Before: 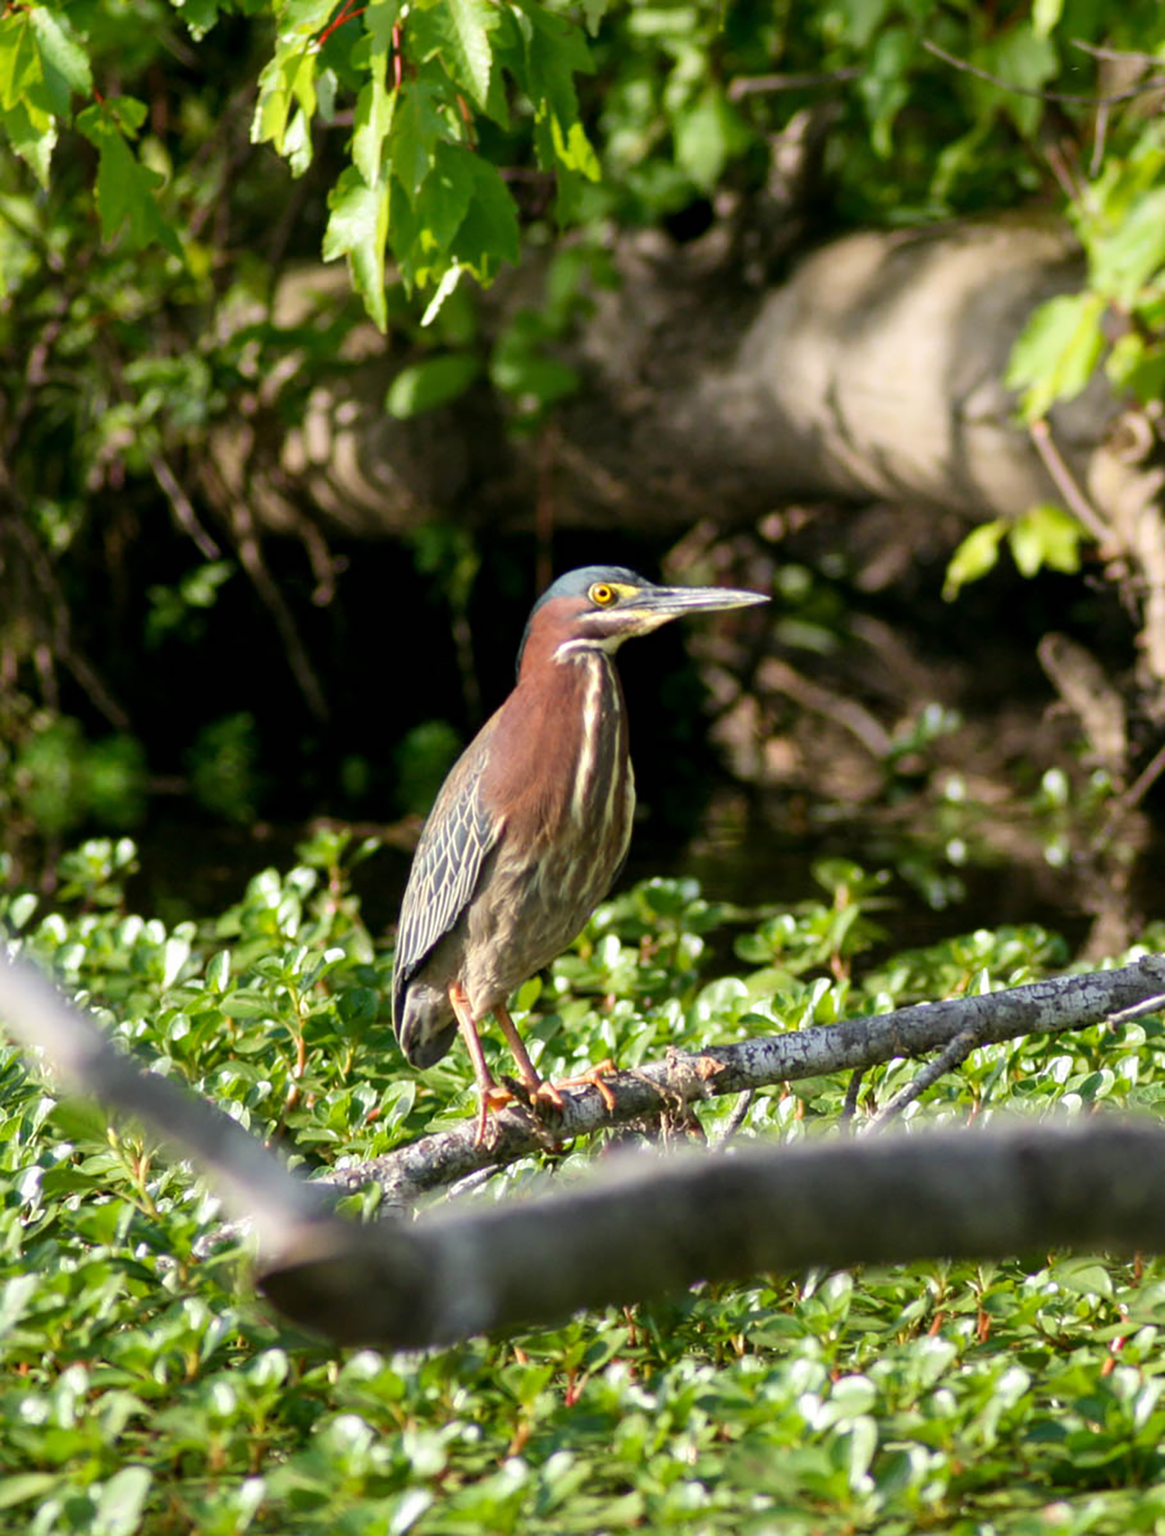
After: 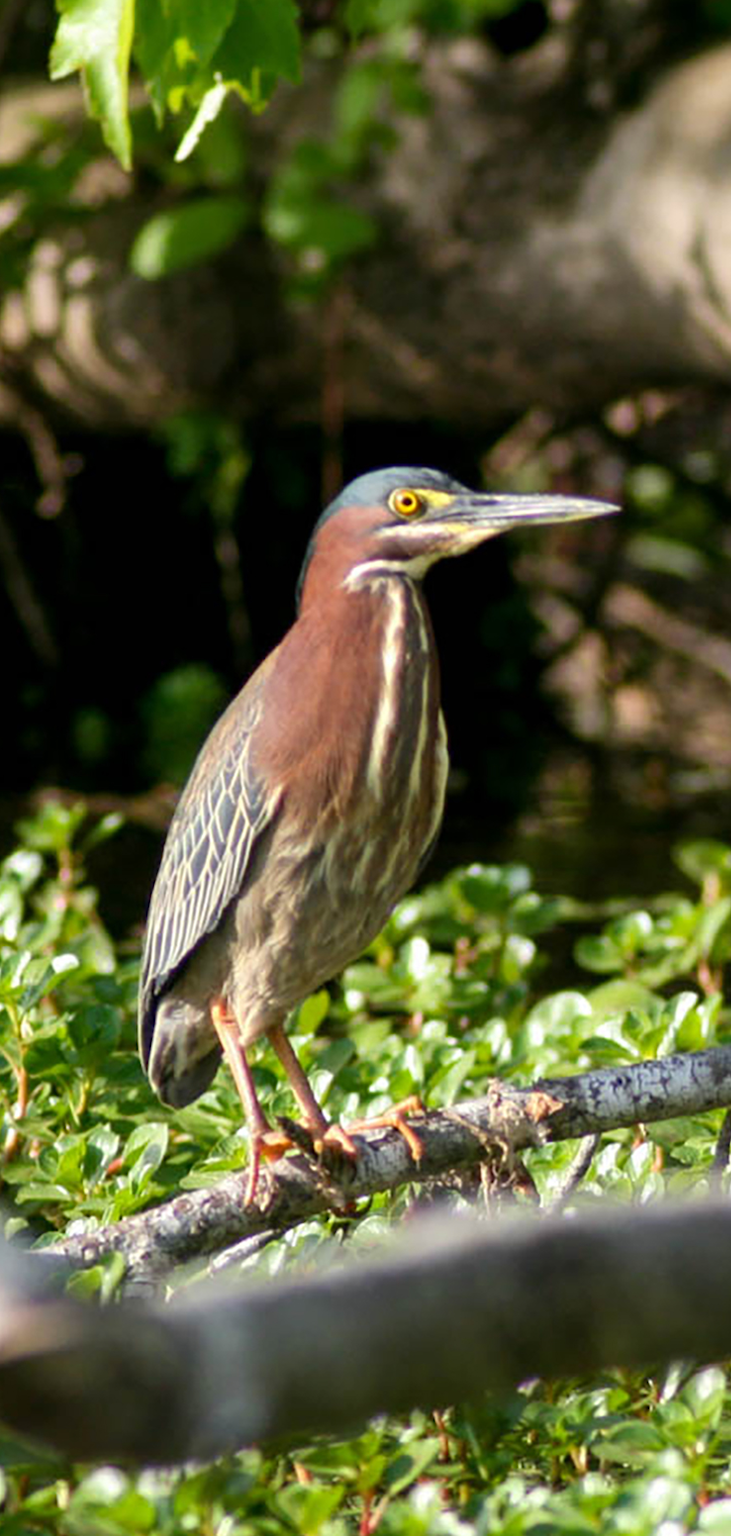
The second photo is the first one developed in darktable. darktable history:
crop and rotate: angle 0.017°, left 24.384%, top 13.02%, right 26.27%, bottom 8.446%
